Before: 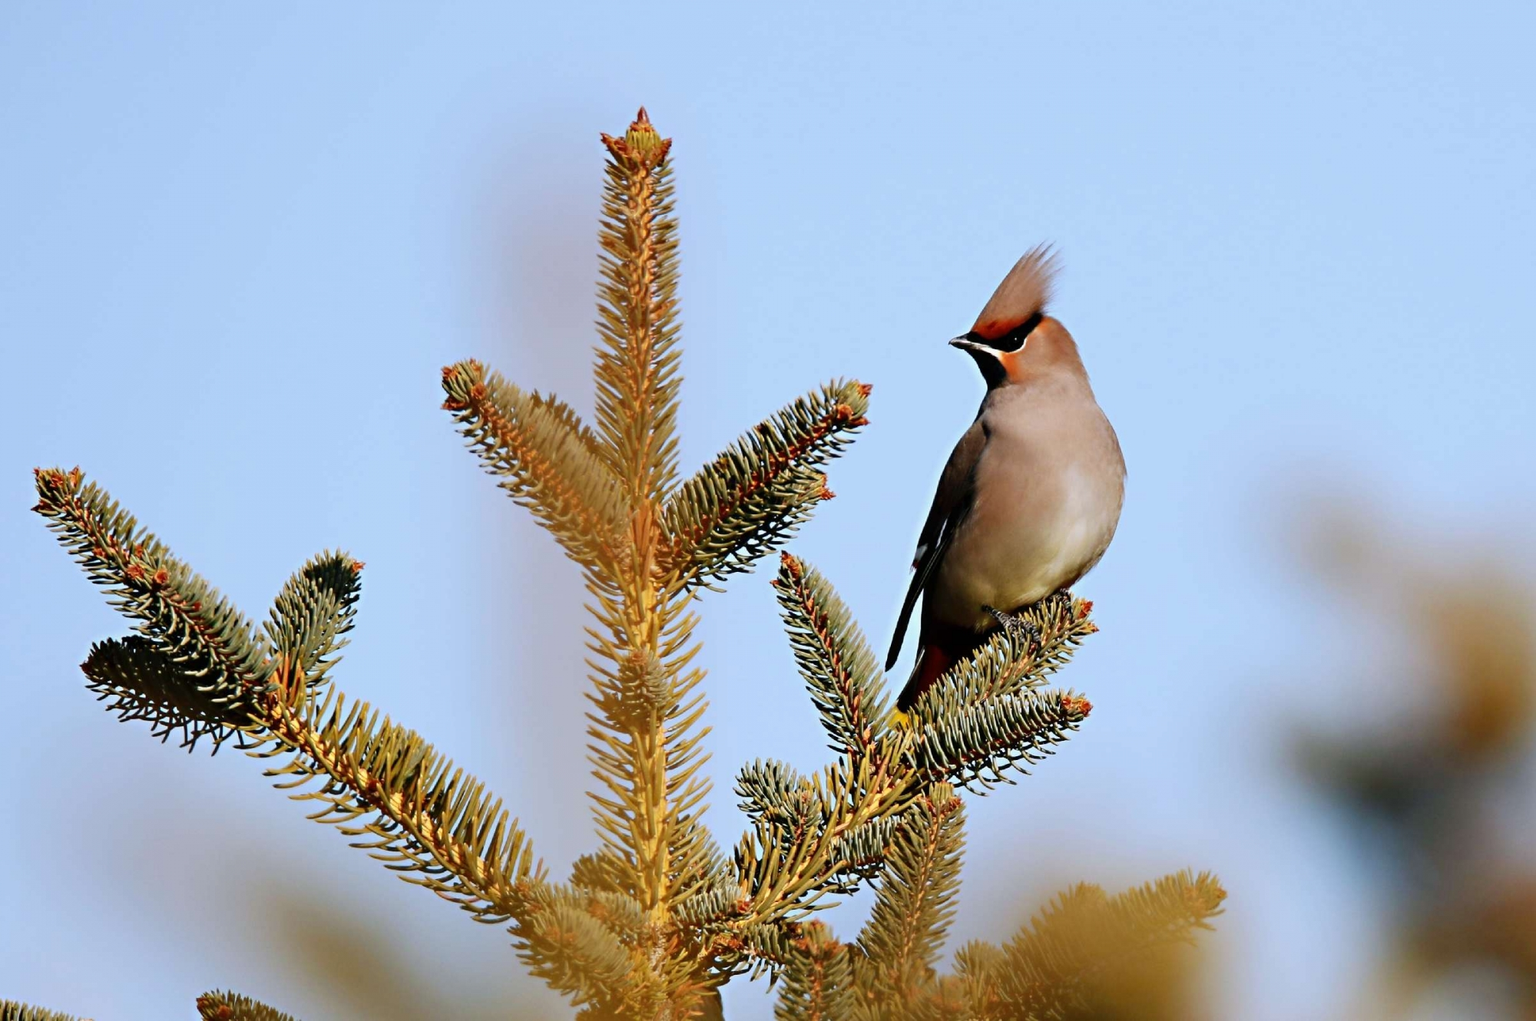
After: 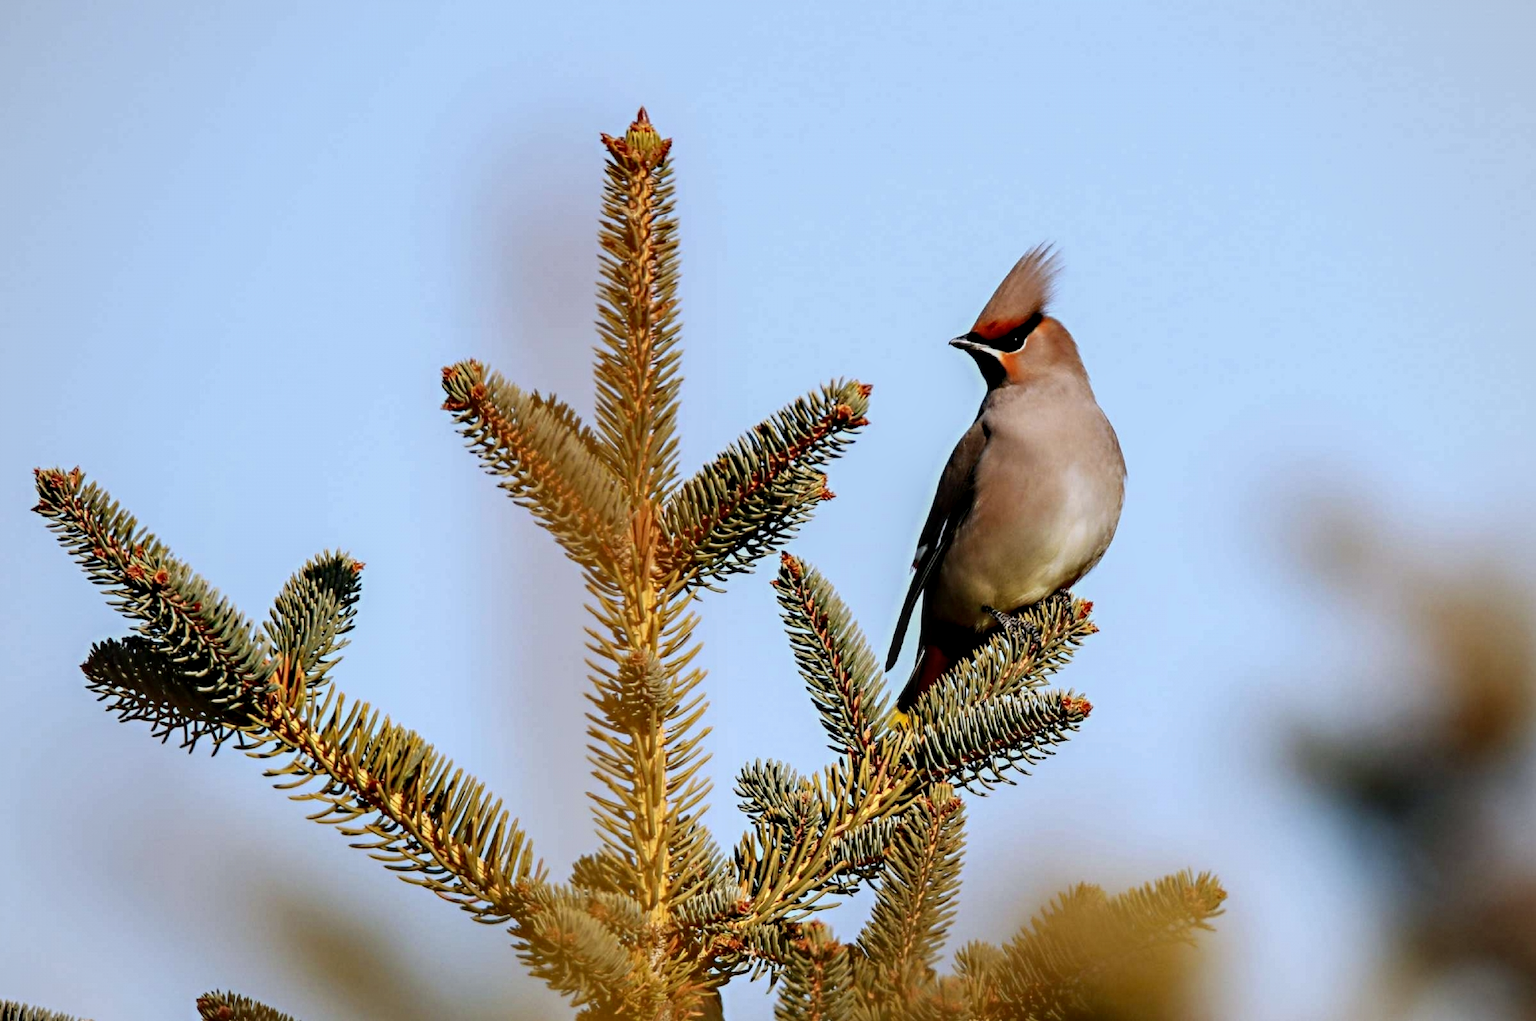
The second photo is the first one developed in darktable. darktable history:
vignetting: fall-off radius 61.19%, brightness -0.218
local contrast: highlights 38%, shadows 64%, detail 137%, midtone range 0.509
